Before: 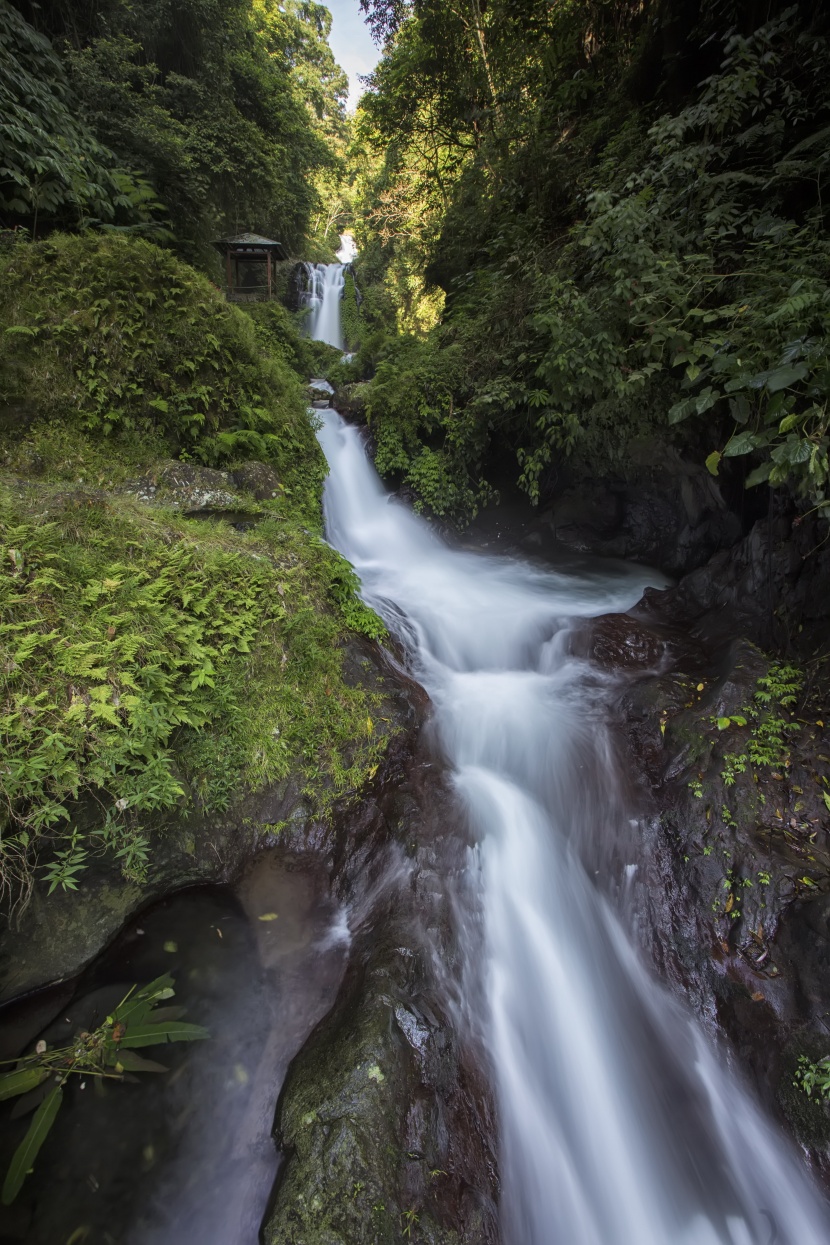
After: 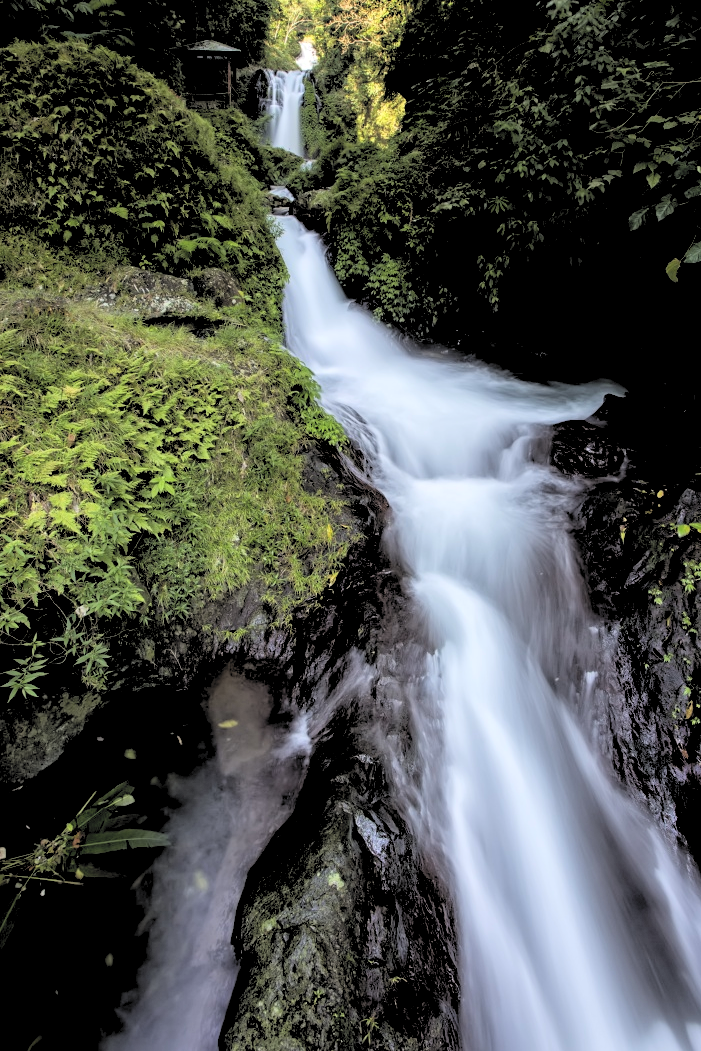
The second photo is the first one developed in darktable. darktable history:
rgb levels: levels [[0.034, 0.472, 0.904], [0, 0.5, 1], [0, 0.5, 1]]
contrast brightness saturation: contrast 0.1, brightness 0.3, saturation 0.14
crop and rotate: left 4.842%, top 15.51%, right 10.668%
